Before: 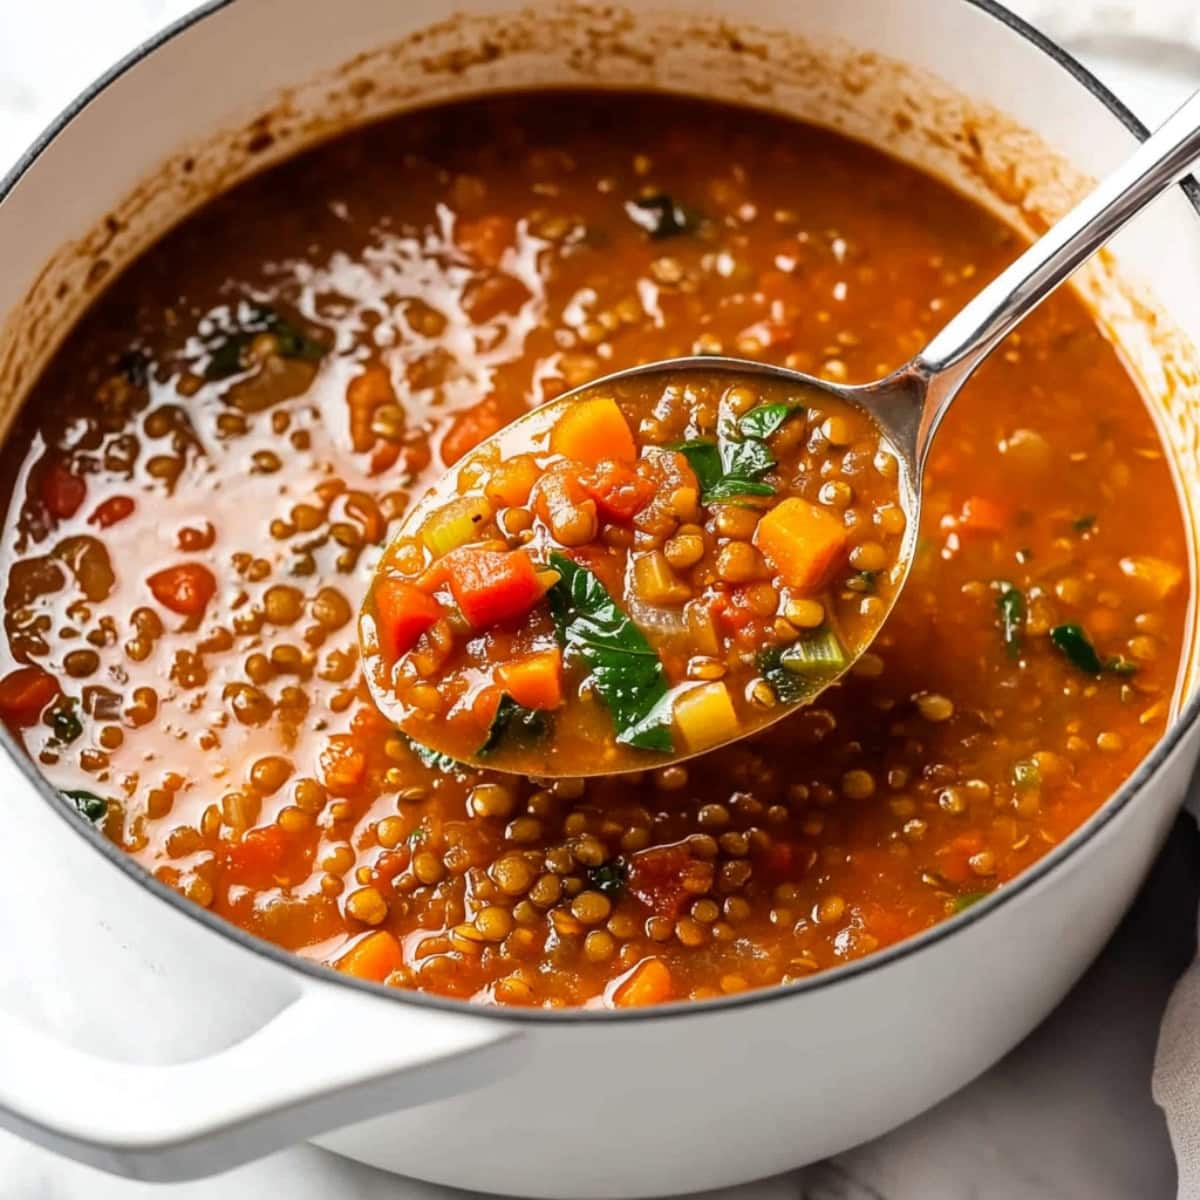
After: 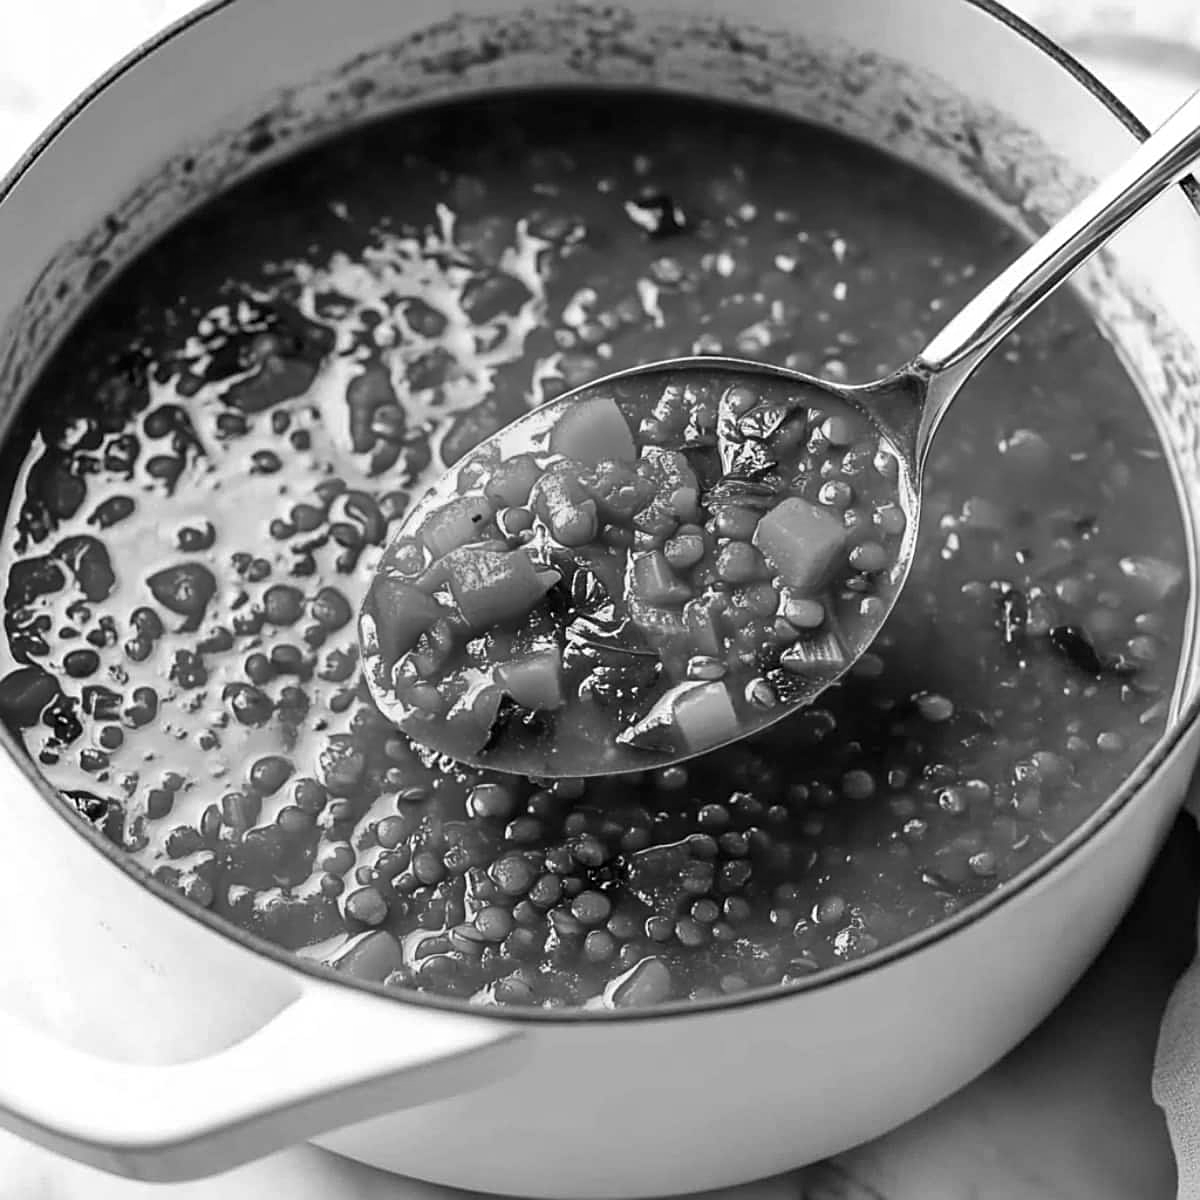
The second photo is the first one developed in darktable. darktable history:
sharpen: on, module defaults
color calibration: output gray [0.18, 0.41, 0.41, 0], illuminant F (fluorescent), F source F9 (Cool White Deluxe 4150 K) – high CRI, x 0.374, y 0.373, temperature 4154.1 K
